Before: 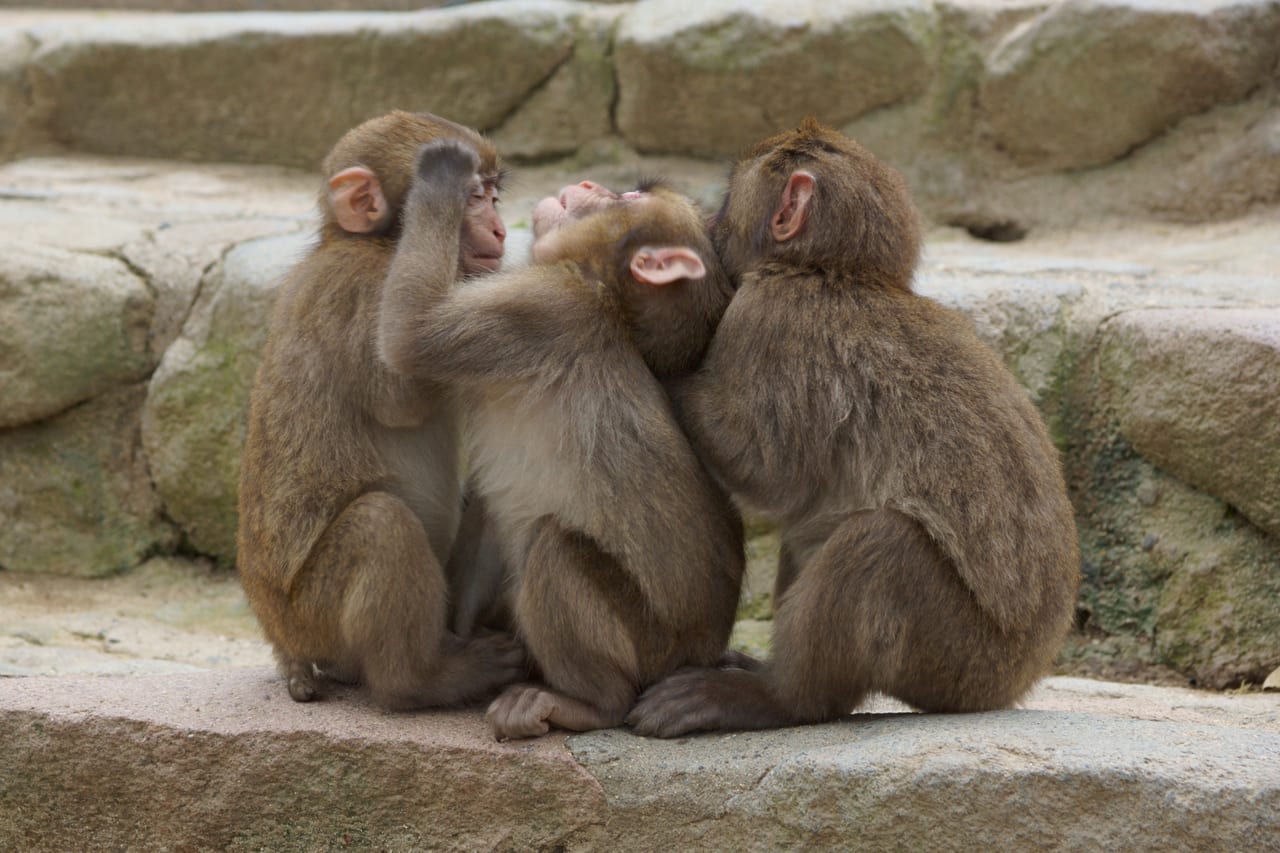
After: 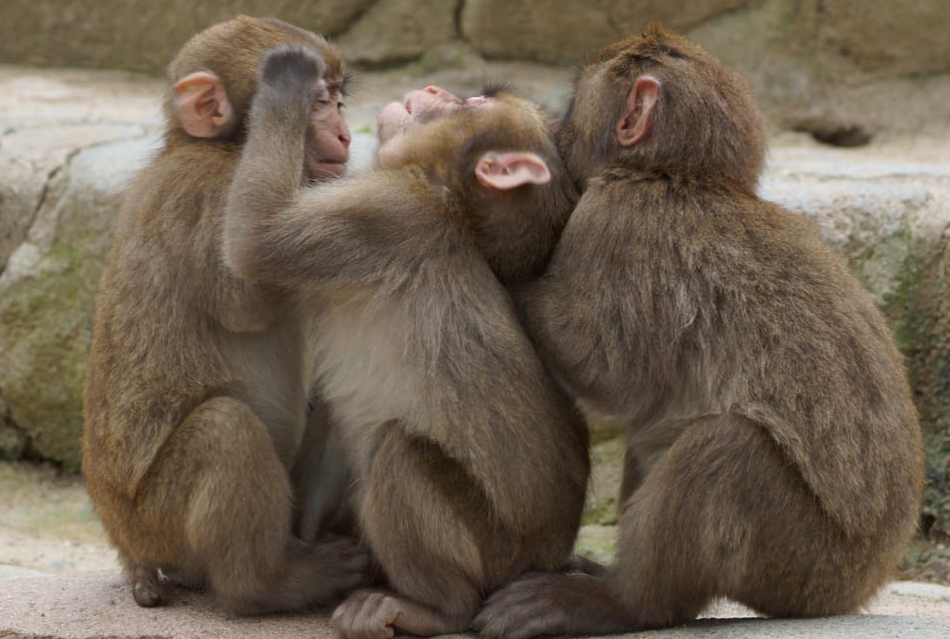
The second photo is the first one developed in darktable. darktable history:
crop and rotate: left 12.146%, top 11.347%, right 13.6%, bottom 13.691%
